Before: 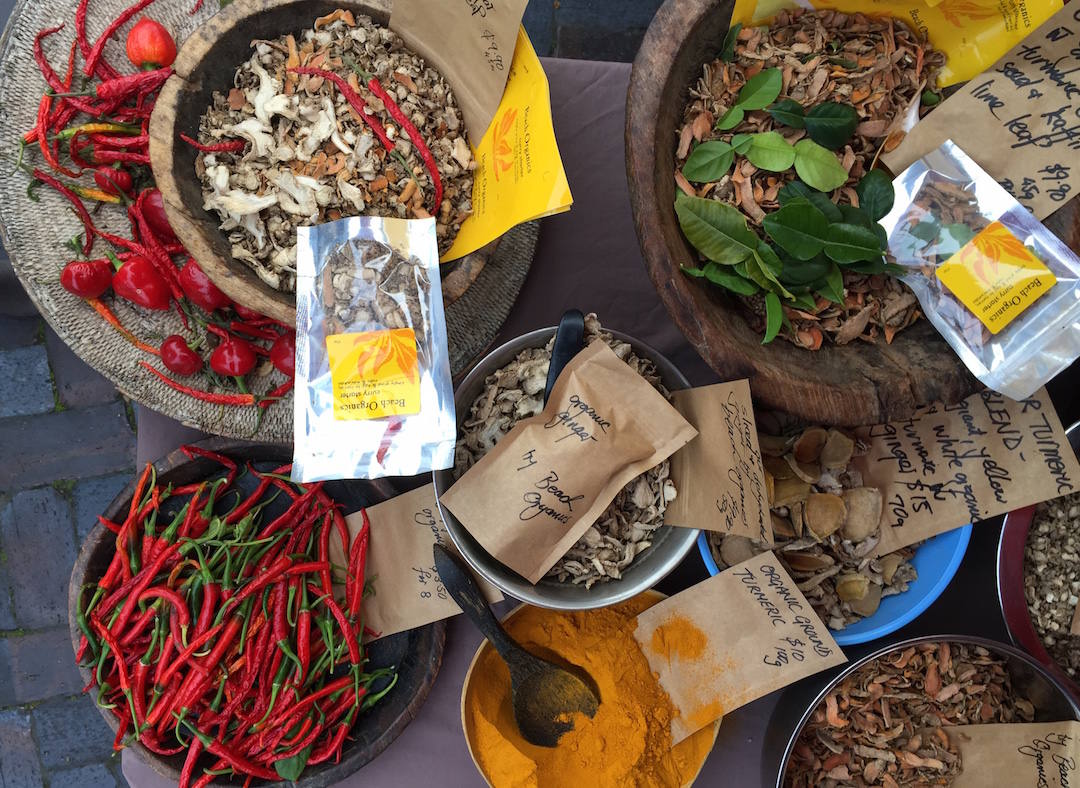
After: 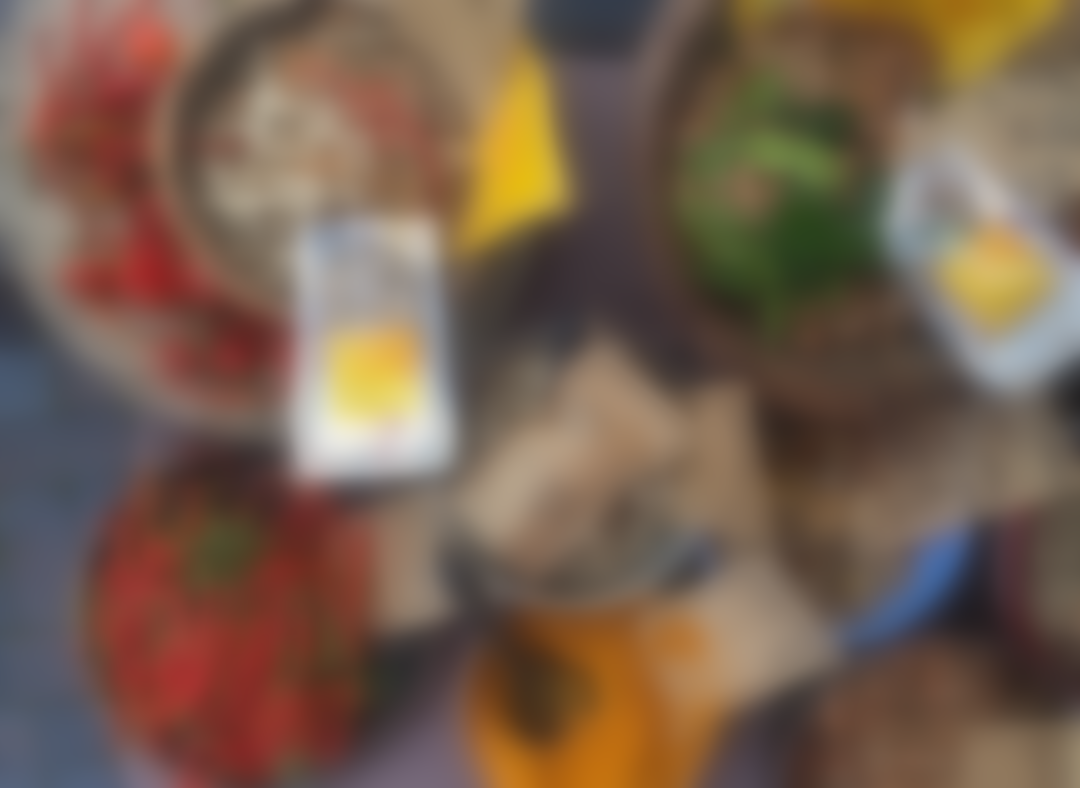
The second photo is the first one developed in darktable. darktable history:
shadows and highlights: on, module defaults
lowpass: radius 16, unbound 0
